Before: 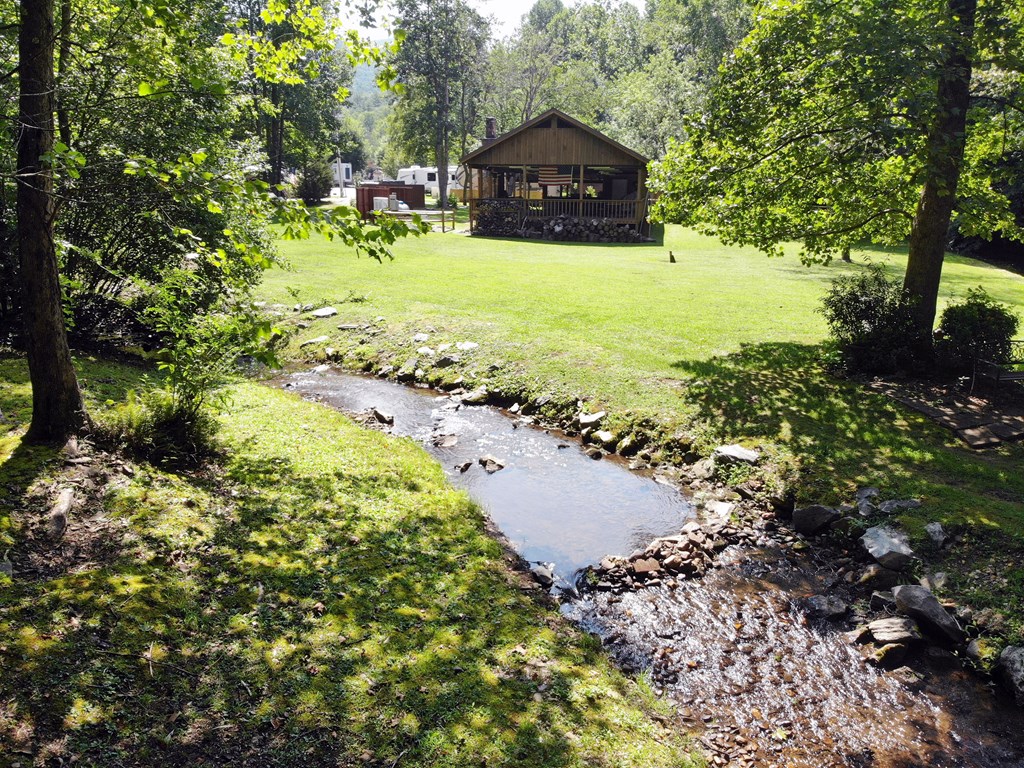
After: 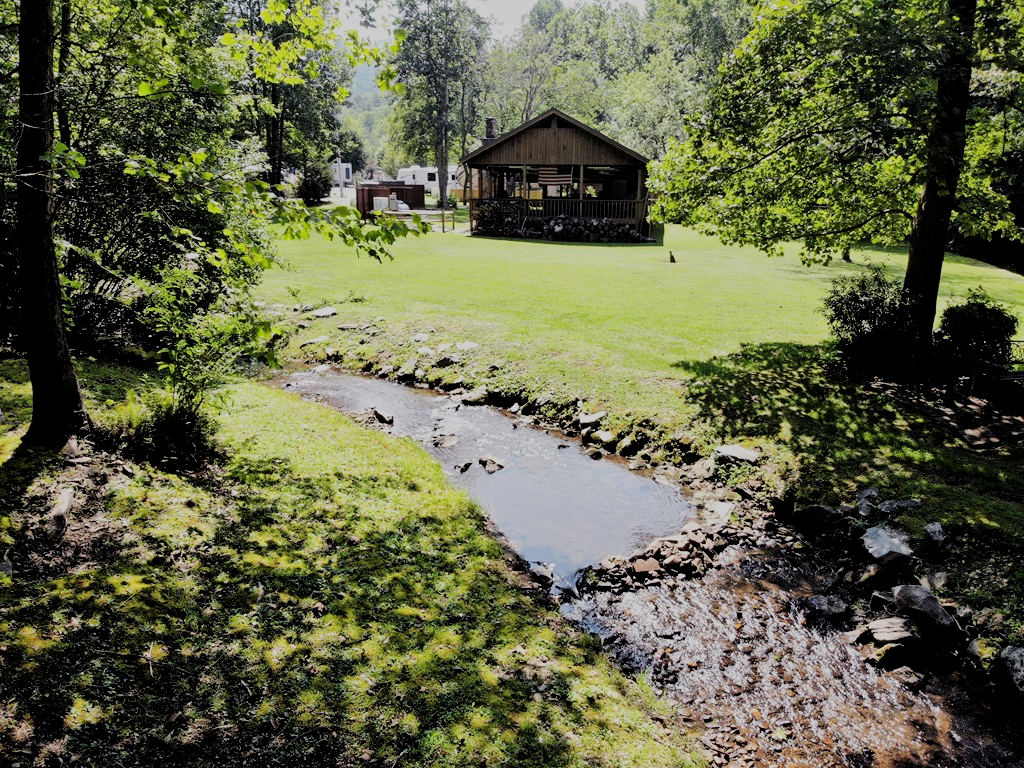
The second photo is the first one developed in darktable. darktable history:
color balance rgb: global vibrance 1%, saturation formula JzAzBz (2021)
tone equalizer: -8 EV -0.002 EV, -7 EV 0.005 EV, -6 EV -0.009 EV, -5 EV 0.011 EV, -4 EV -0.012 EV, -3 EV 0.007 EV, -2 EV -0.062 EV, -1 EV -0.293 EV, +0 EV -0.582 EV, smoothing diameter 2%, edges refinement/feathering 20, mask exposure compensation -1.57 EV, filter diffusion 5
filmic rgb: black relative exposure -4.14 EV, white relative exposure 5.1 EV, hardness 2.11, contrast 1.165
